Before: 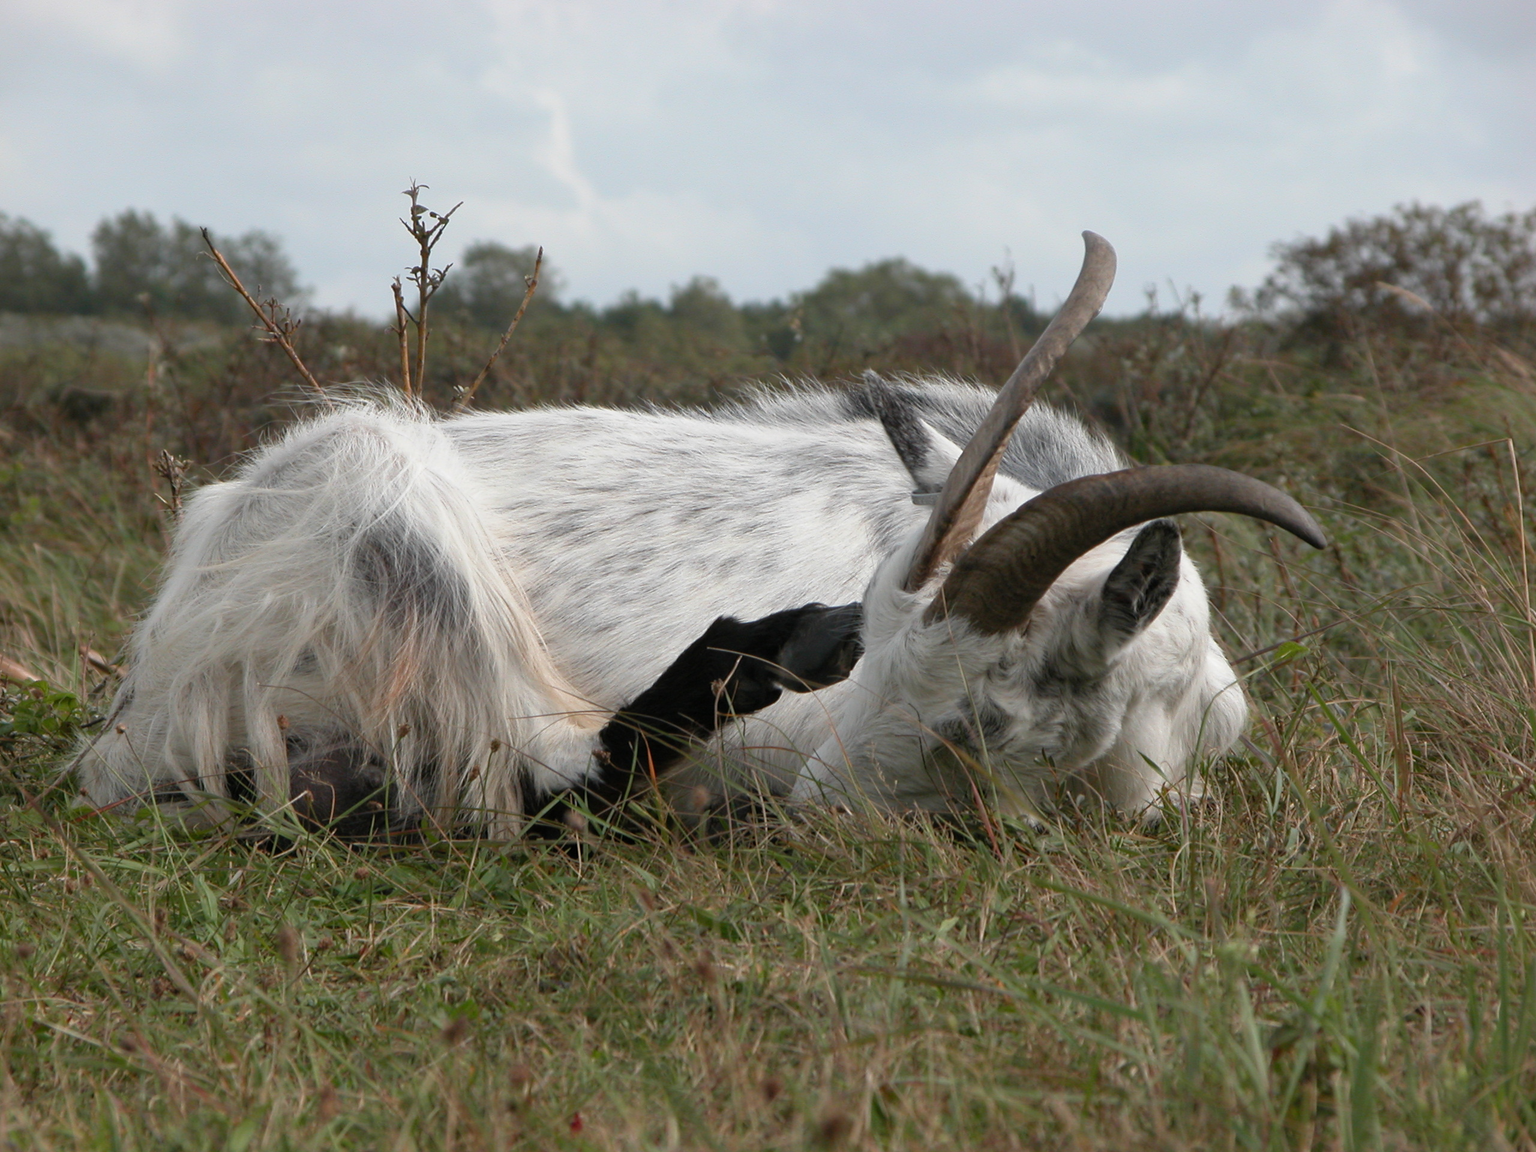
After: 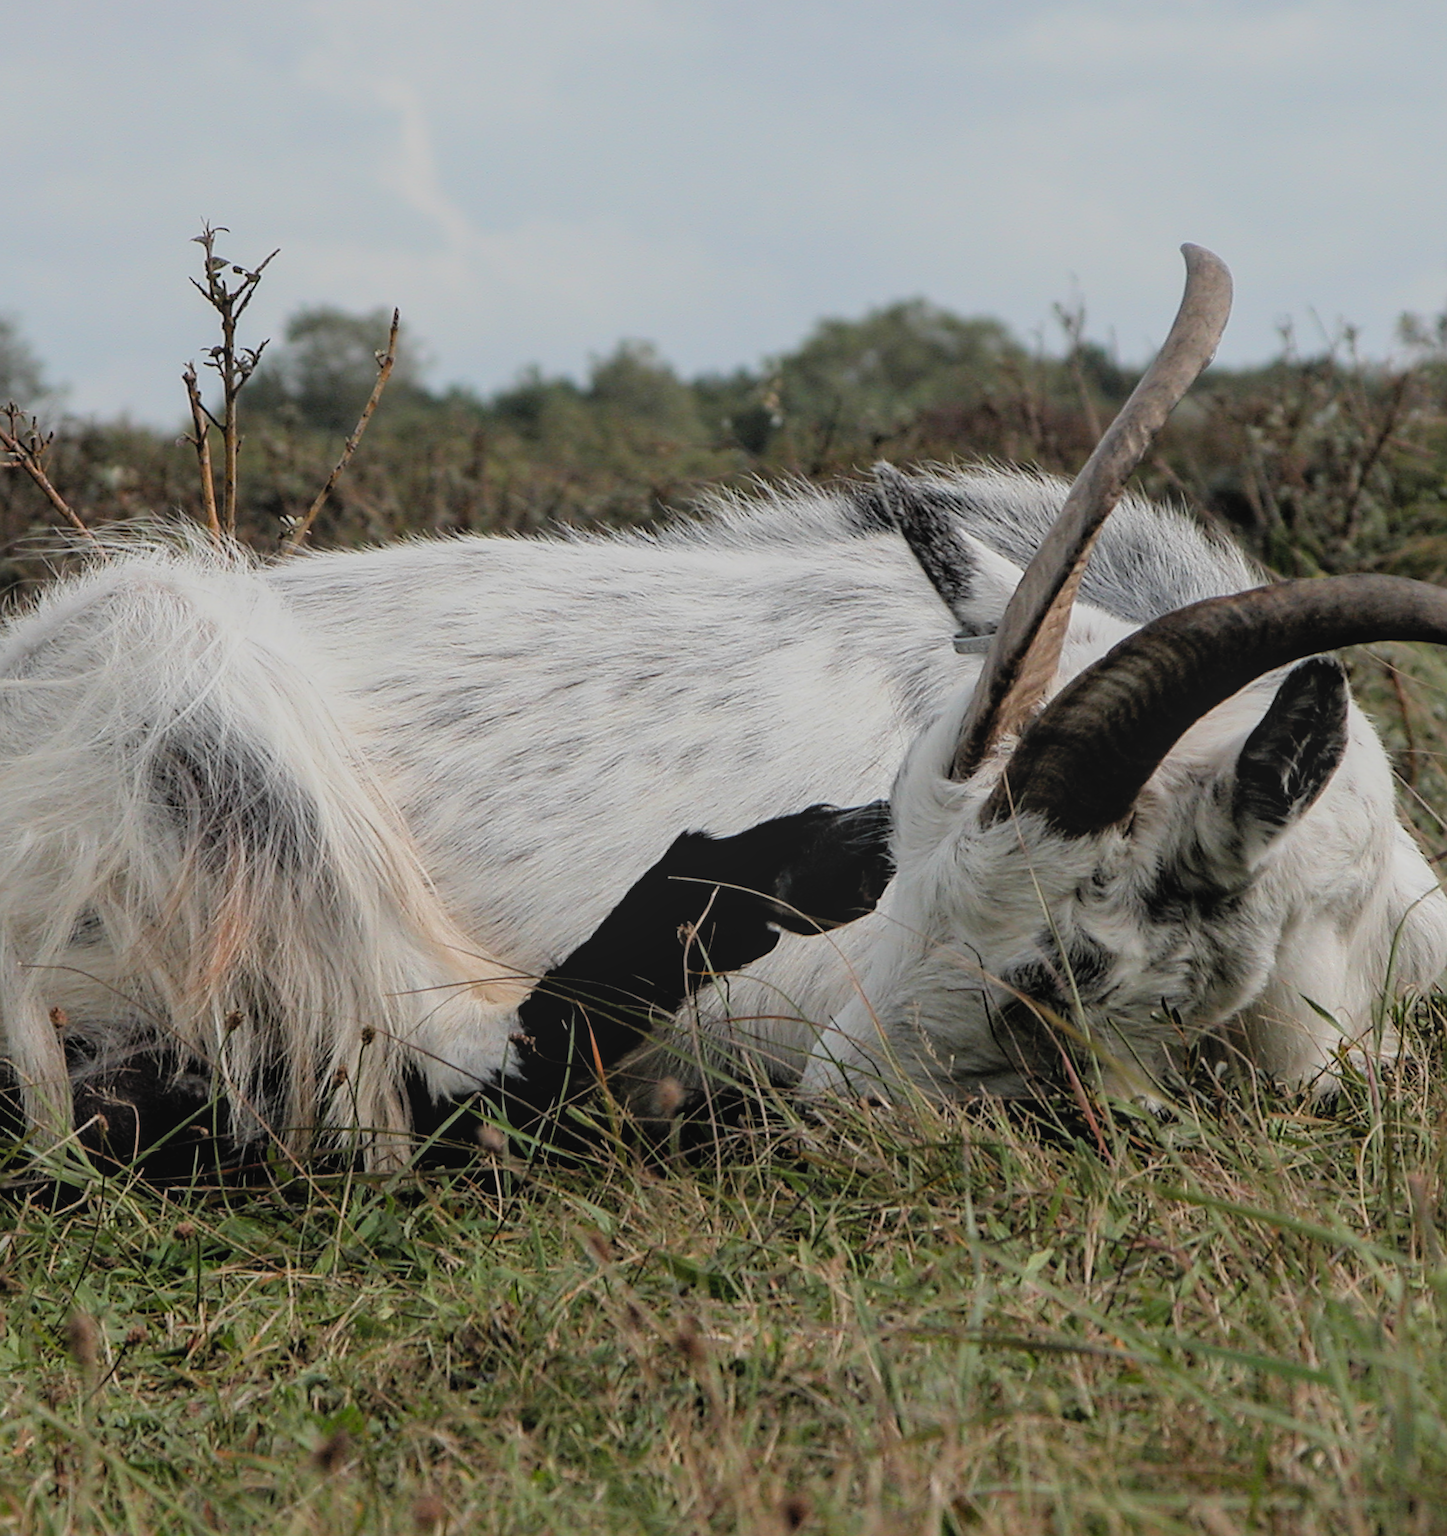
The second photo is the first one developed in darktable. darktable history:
crop and rotate: left 15.446%, right 17.836%
rotate and perspective: rotation -3°, crop left 0.031, crop right 0.968, crop top 0.07, crop bottom 0.93
white balance: red 1, blue 1
filmic rgb: black relative exposure -4.58 EV, white relative exposure 4.8 EV, threshold 3 EV, hardness 2.36, latitude 36.07%, contrast 1.048, highlights saturation mix 1.32%, shadows ↔ highlights balance 1.25%, color science v4 (2020), enable highlight reconstruction true
local contrast: on, module defaults
contrast brightness saturation: contrast -0.1, brightness 0.05, saturation 0.08
sharpen: on, module defaults
